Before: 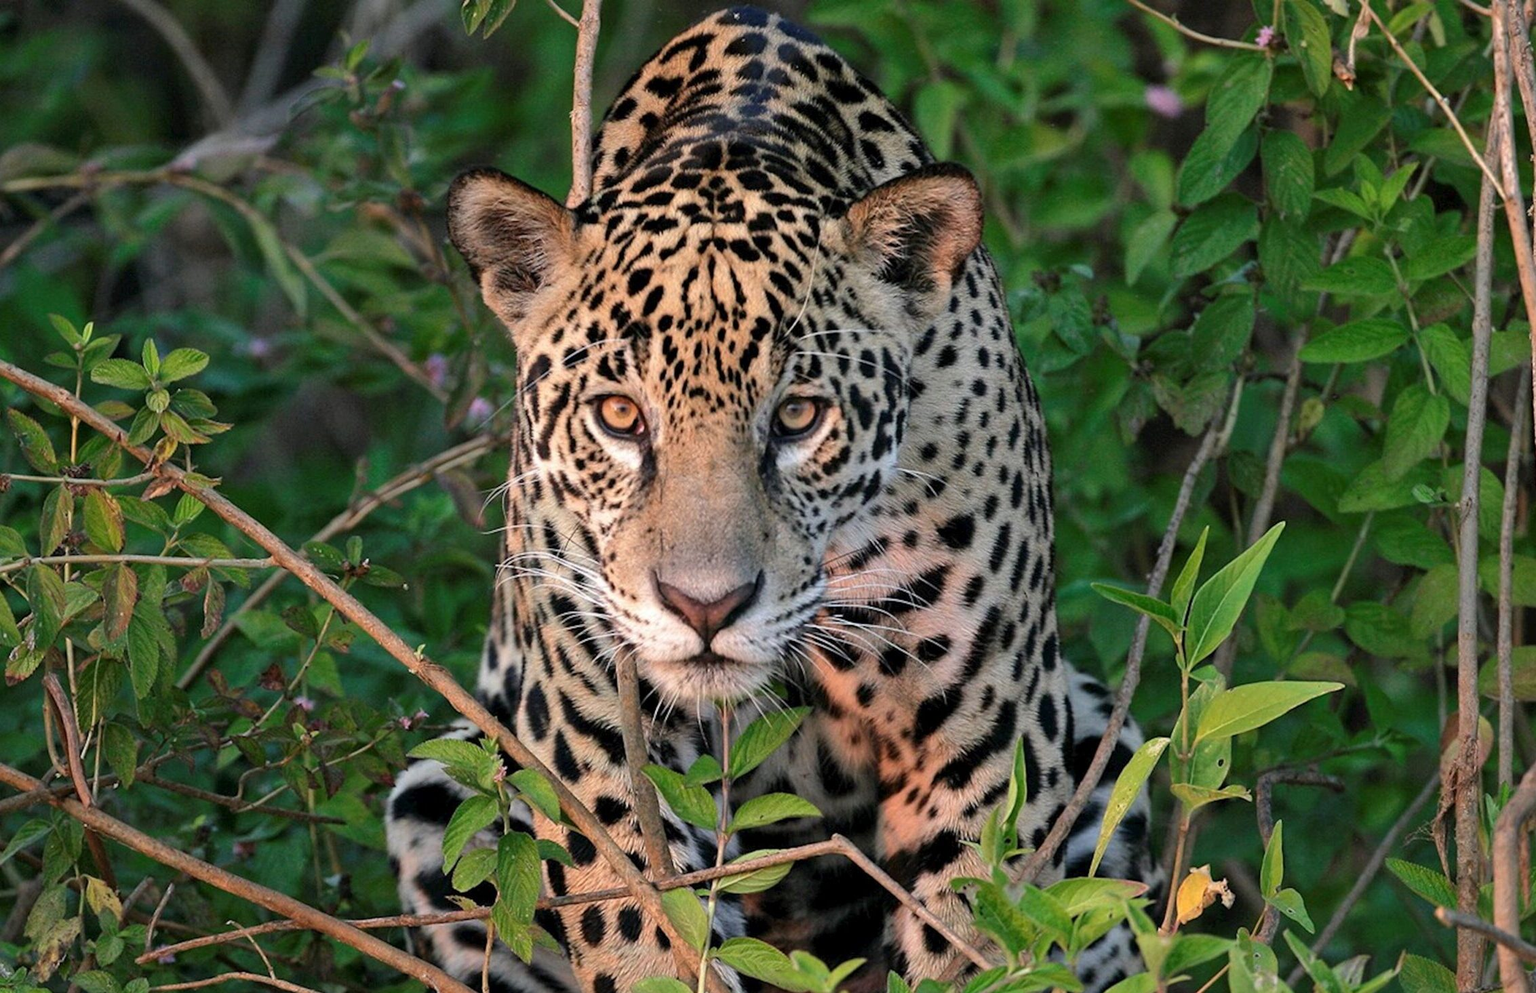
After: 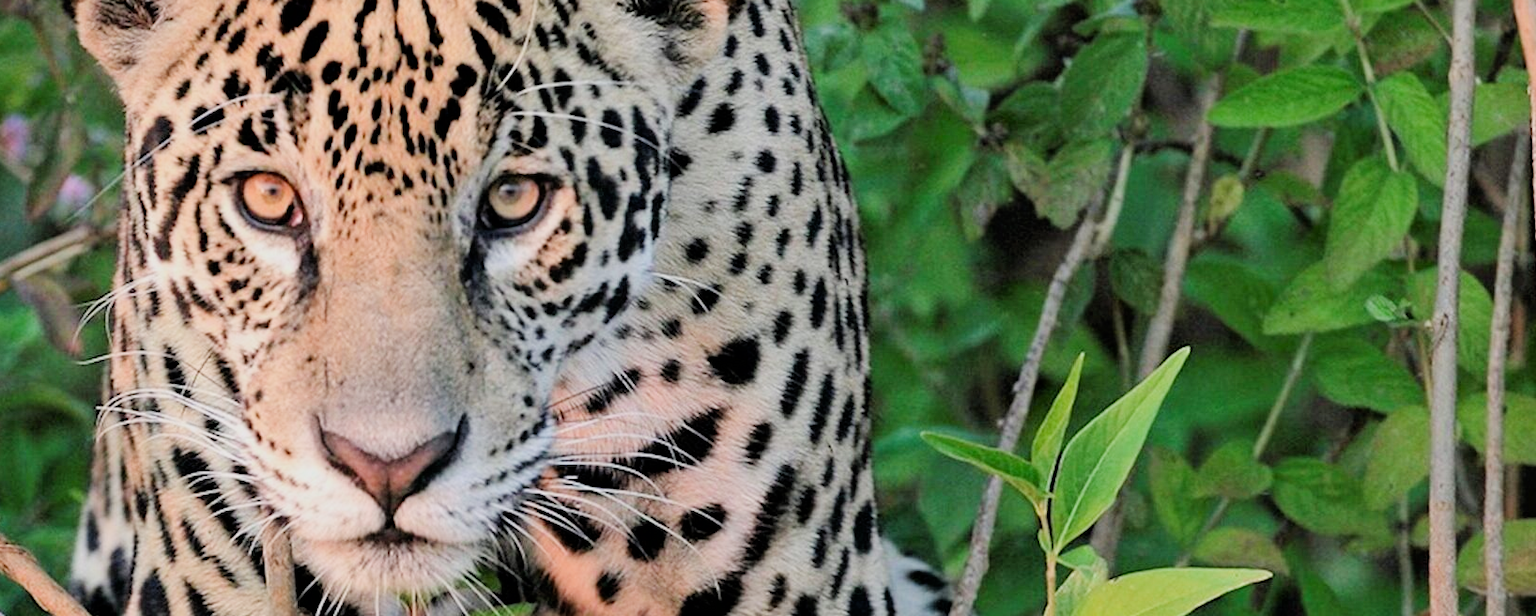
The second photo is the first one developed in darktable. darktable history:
crop and rotate: left 27.736%, top 27.35%, bottom 27.78%
exposure: black level correction 0, exposure 0.893 EV, compensate highlight preservation false
filmic rgb: black relative exposure -7.08 EV, white relative exposure 5.34 EV, threshold 2.99 EV, hardness 3.03, enable highlight reconstruction true
